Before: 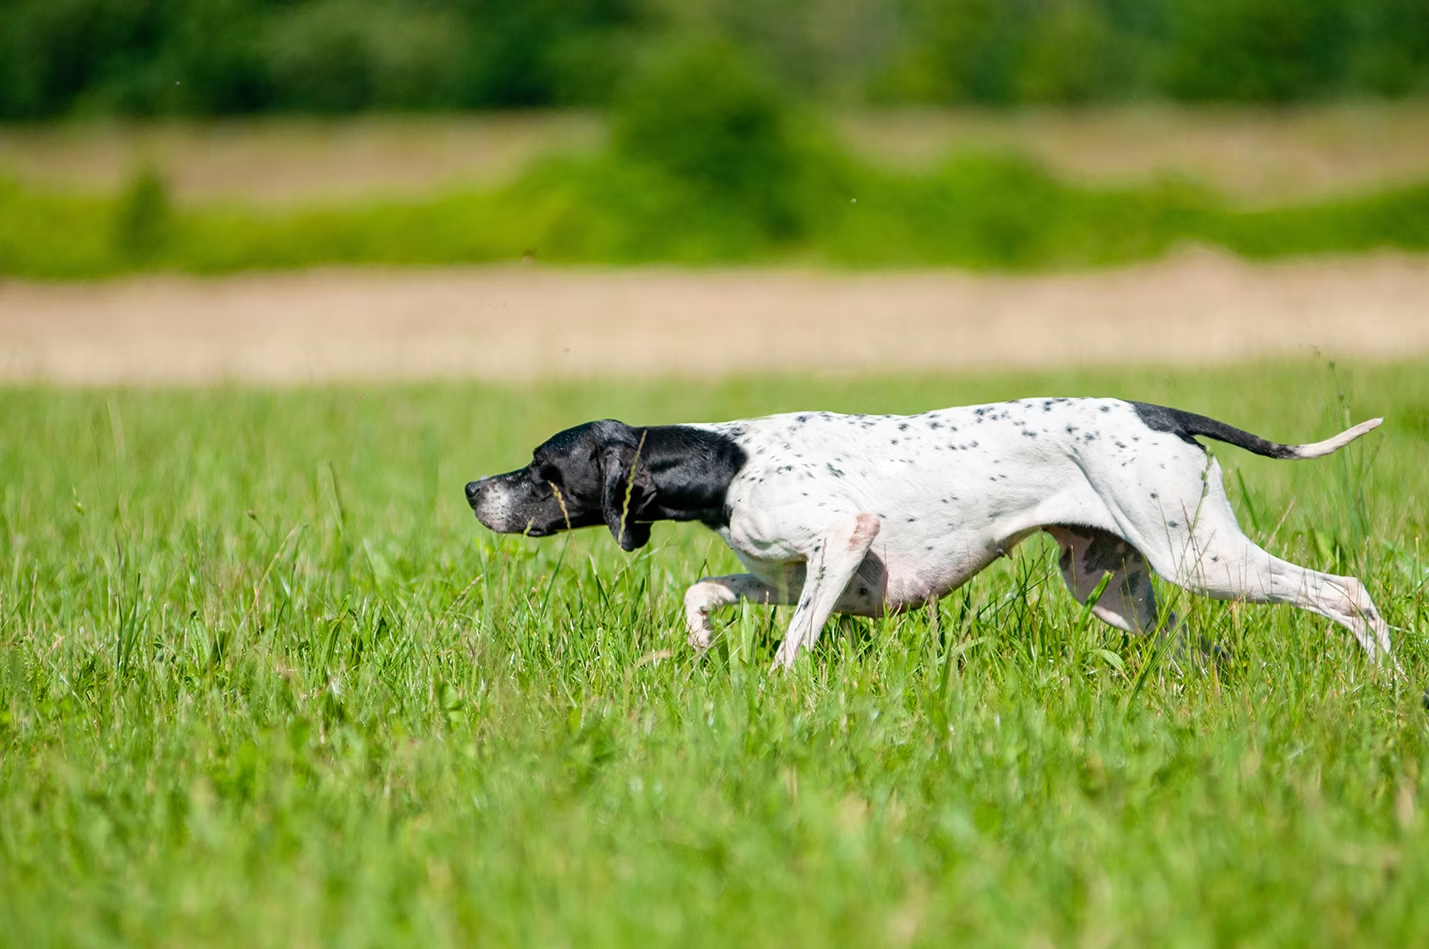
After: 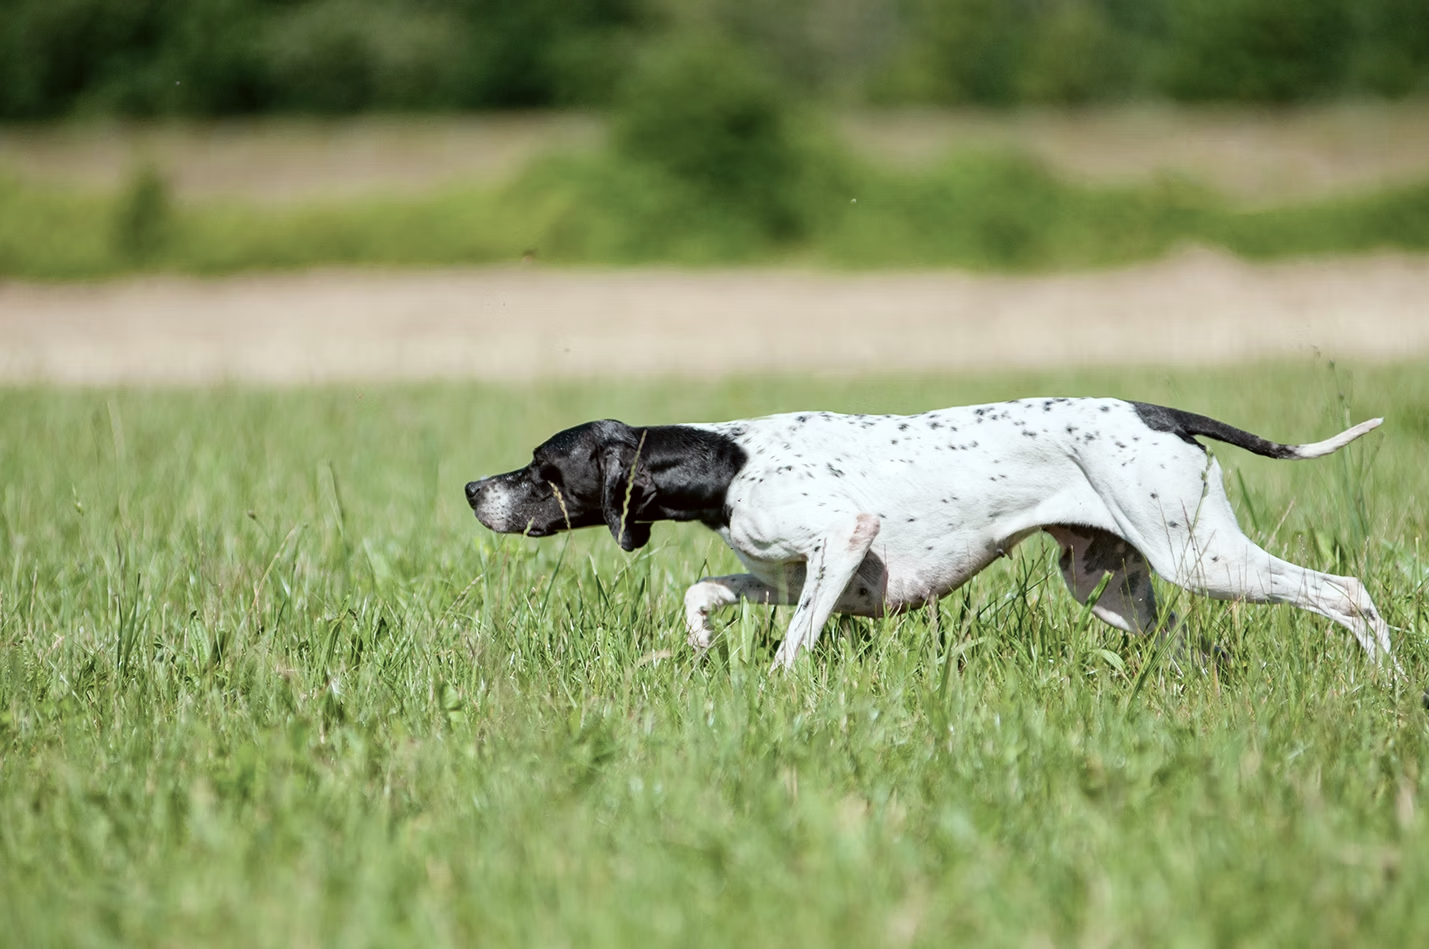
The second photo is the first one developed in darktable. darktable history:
color correction: highlights a* -2.99, highlights b* -2.44, shadows a* 2.32, shadows b* 2.69
contrast brightness saturation: contrast 0.099, saturation -0.362
